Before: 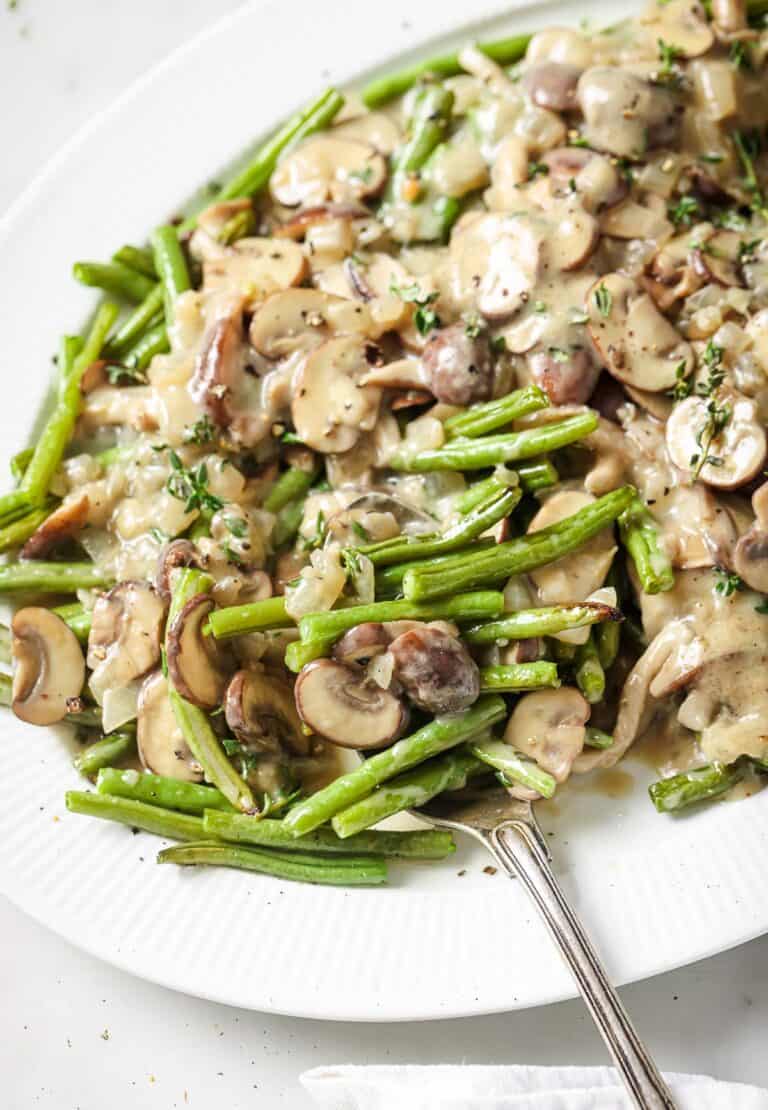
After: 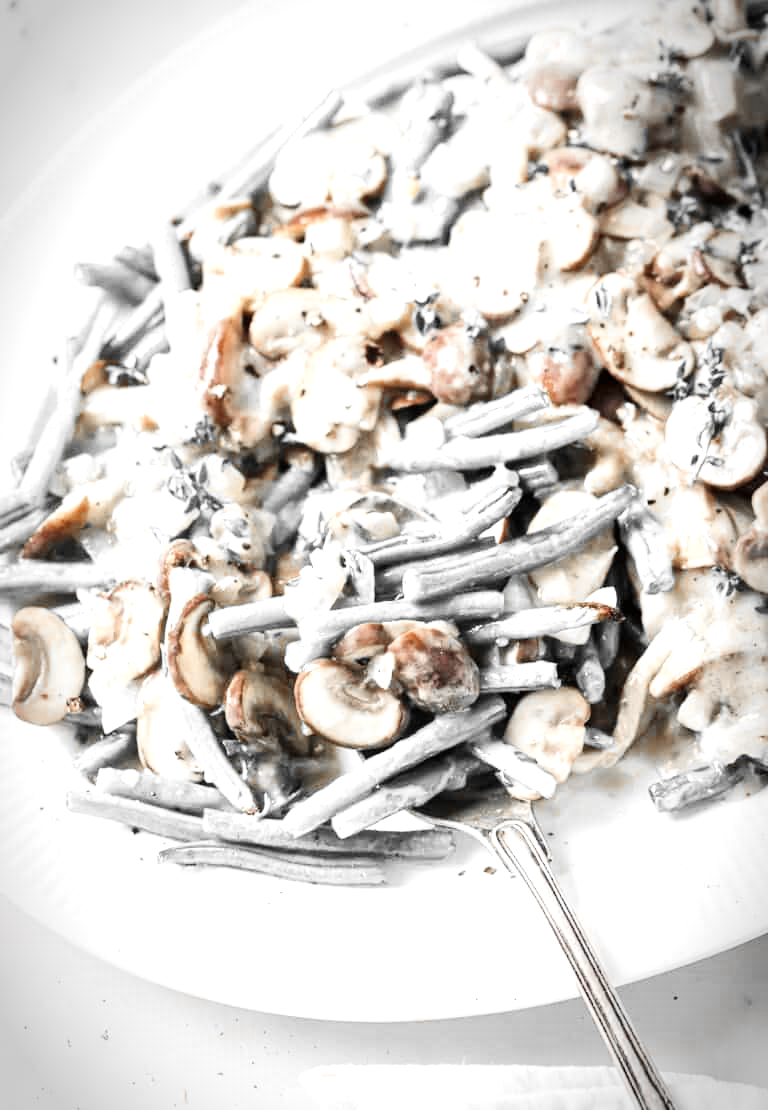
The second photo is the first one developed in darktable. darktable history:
vibrance: vibrance 67%
contrast brightness saturation: contrast 0.1, saturation -0.36
tone curve: curves: ch0 [(0, 0) (0.004, 0.001) (0.133, 0.112) (0.325, 0.362) (0.832, 0.893) (1, 1)], color space Lab, linked channels, preserve colors none
vignetting: automatic ratio true
color zones: curves: ch0 [(0, 0.497) (0.096, 0.361) (0.221, 0.538) (0.429, 0.5) (0.571, 0.5) (0.714, 0.5) (0.857, 0.5) (1, 0.497)]; ch1 [(0, 0.5) (0.143, 0.5) (0.257, -0.002) (0.429, 0.04) (0.571, -0.001) (0.714, -0.015) (0.857, 0.024) (1, 0.5)]
exposure: exposure 0.74 EV, compensate highlight preservation false
